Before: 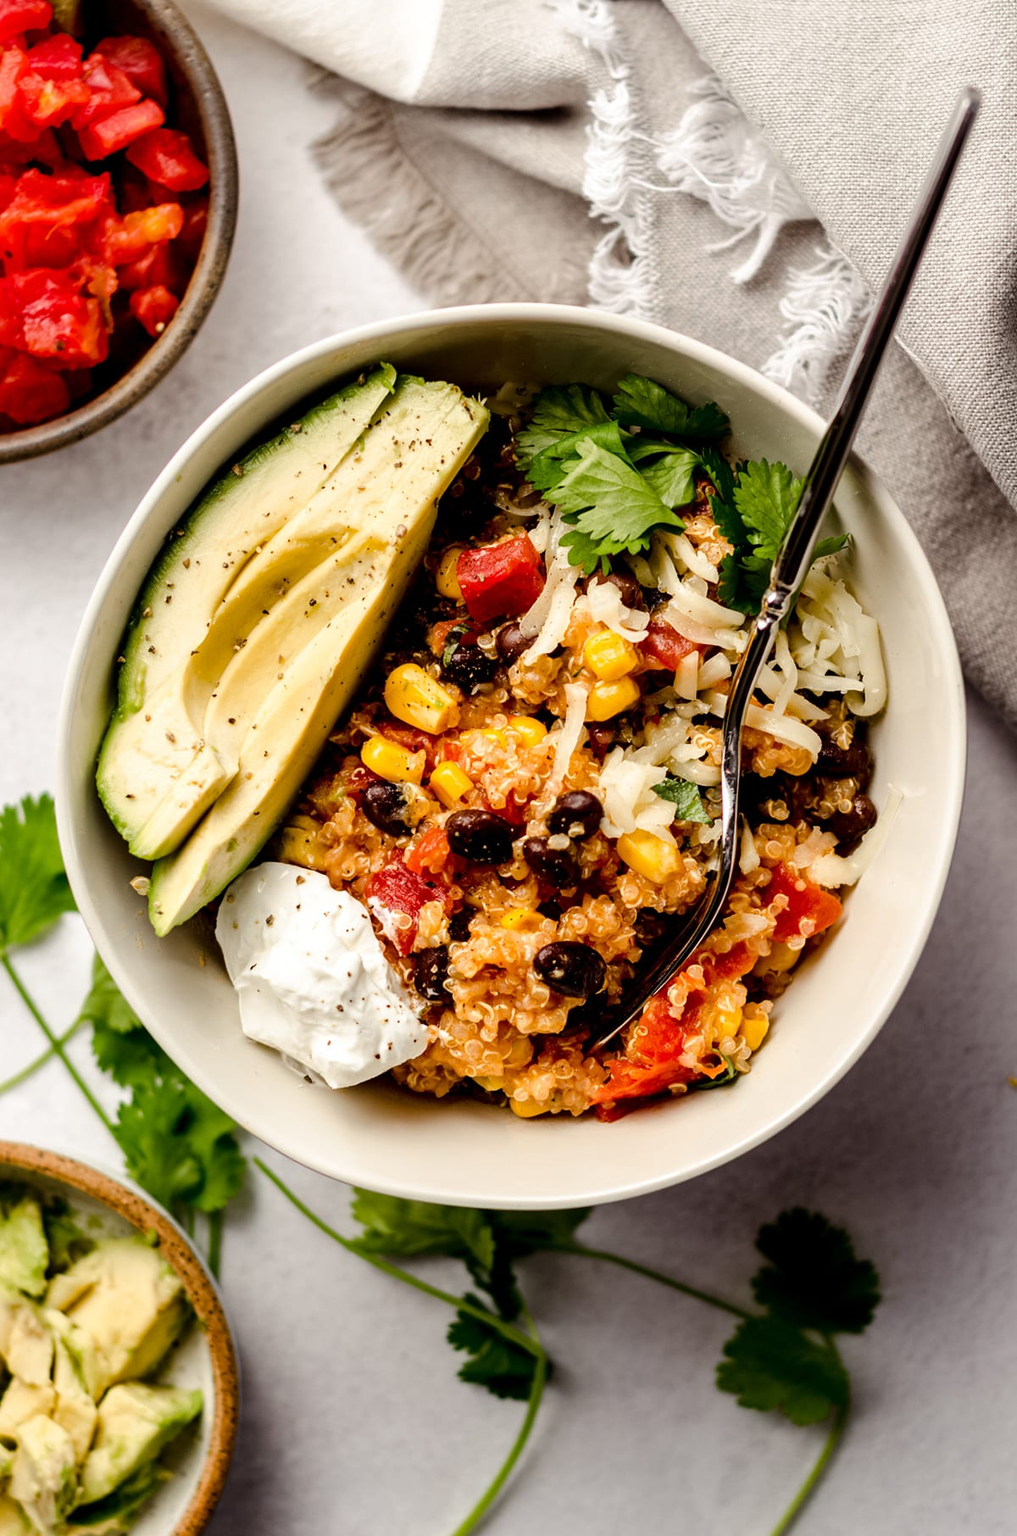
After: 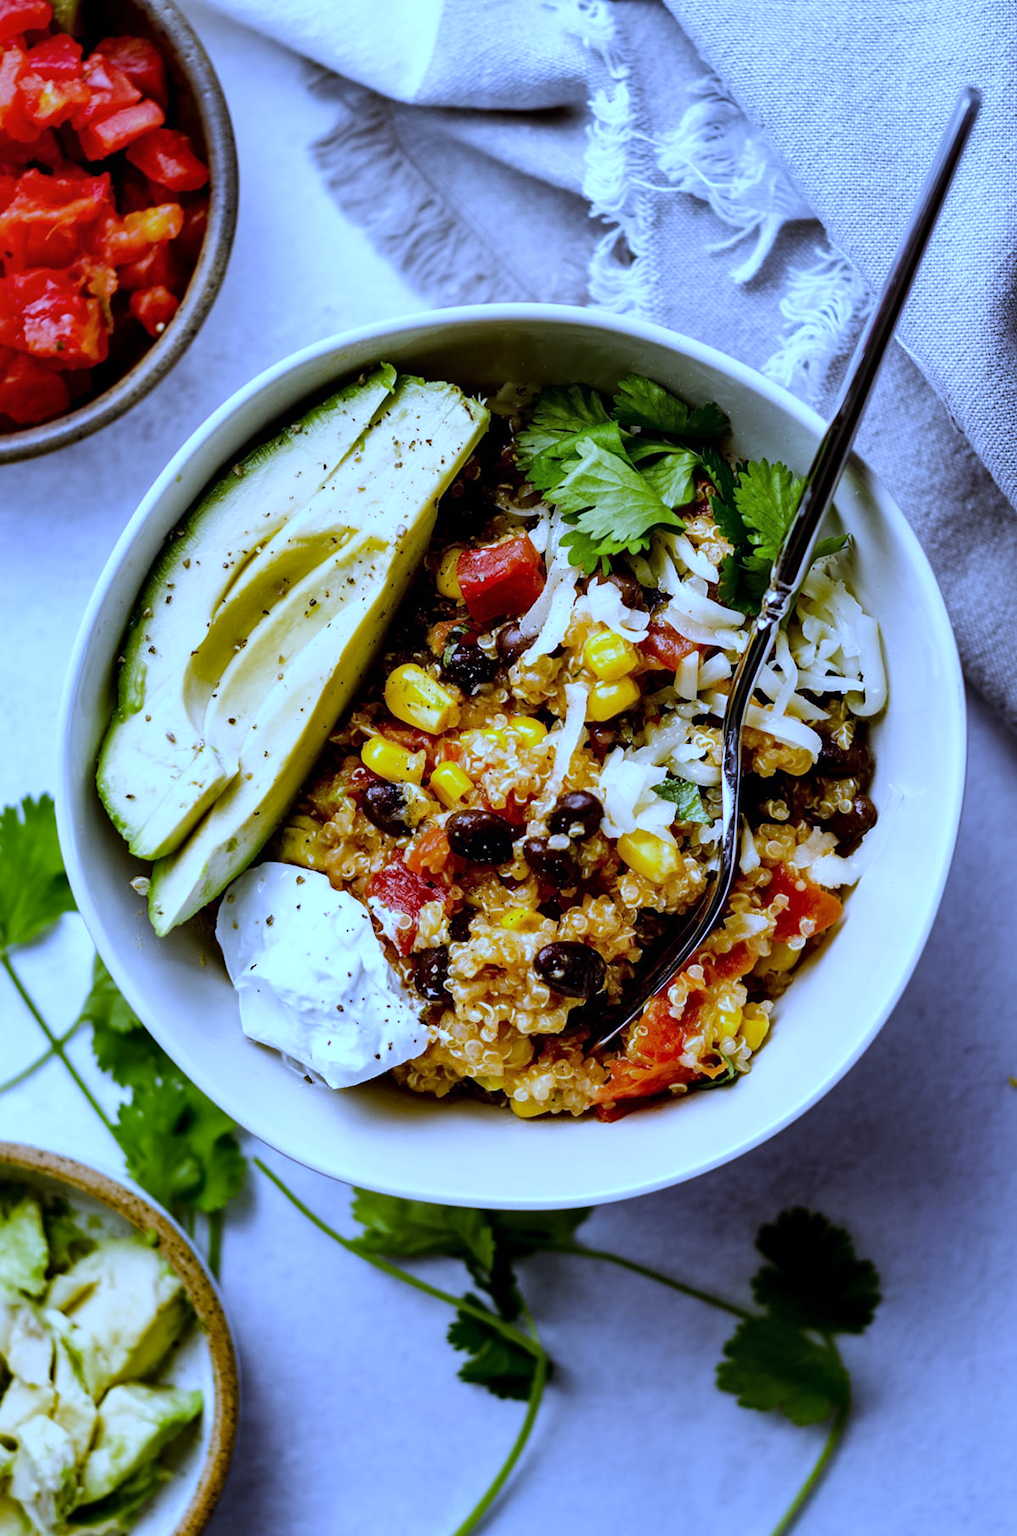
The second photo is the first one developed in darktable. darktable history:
shadows and highlights: highlights color adjustment 0%, soften with gaussian
white balance: red 0.766, blue 1.537
